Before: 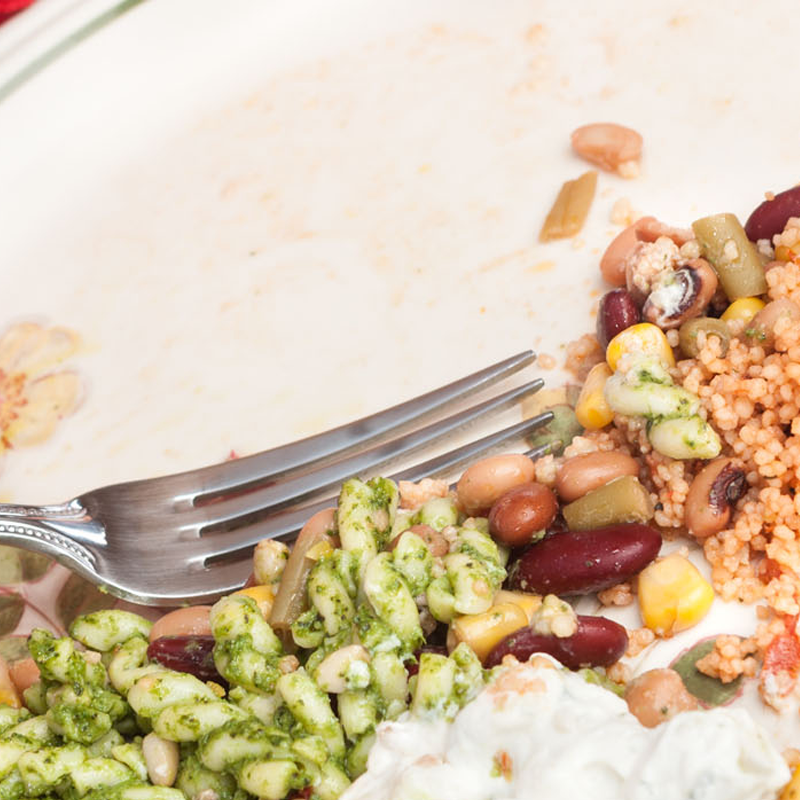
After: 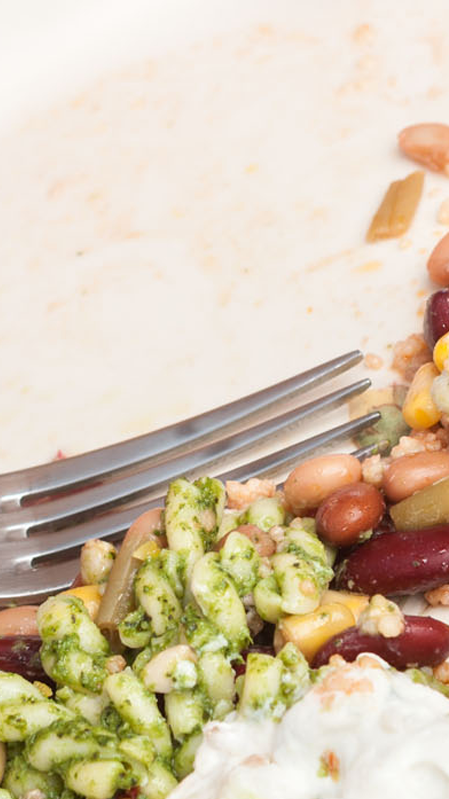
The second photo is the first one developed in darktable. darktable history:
crop: left 21.689%, right 22.075%, bottom 0.008%
